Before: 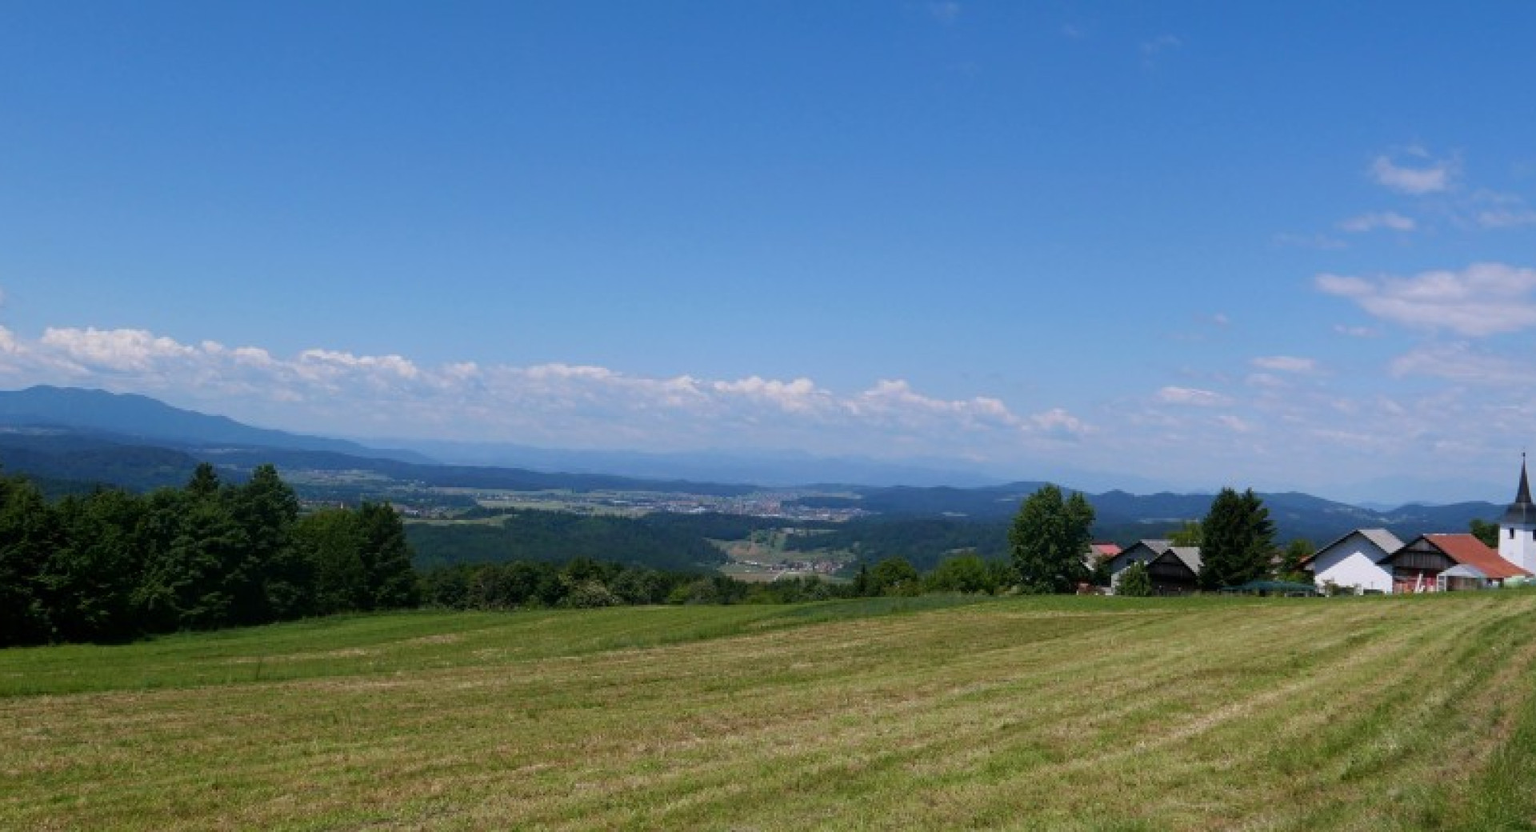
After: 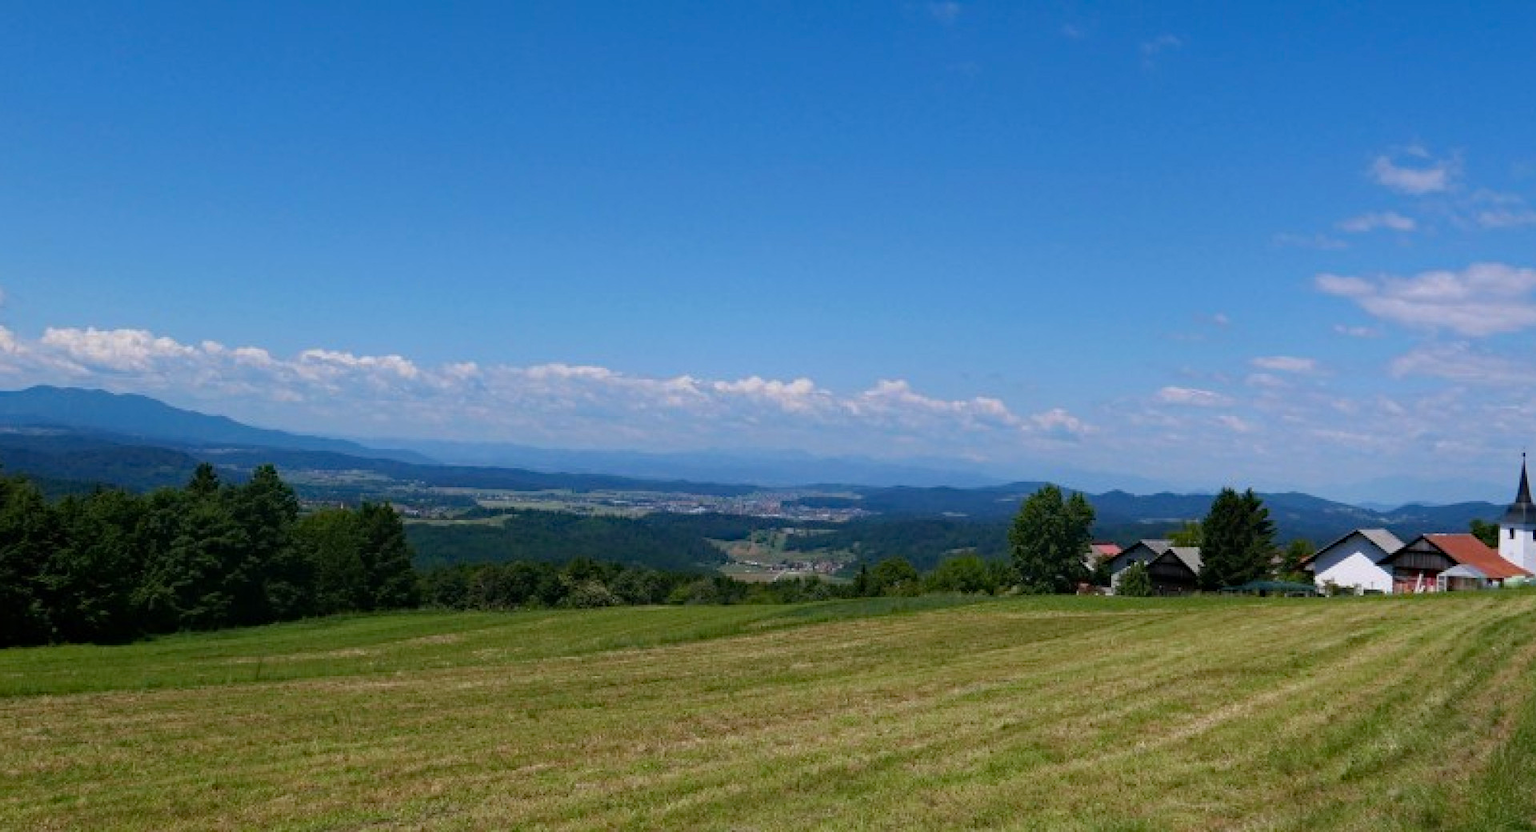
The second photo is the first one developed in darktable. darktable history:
haze removal: strength 0.285, distance 0.251
